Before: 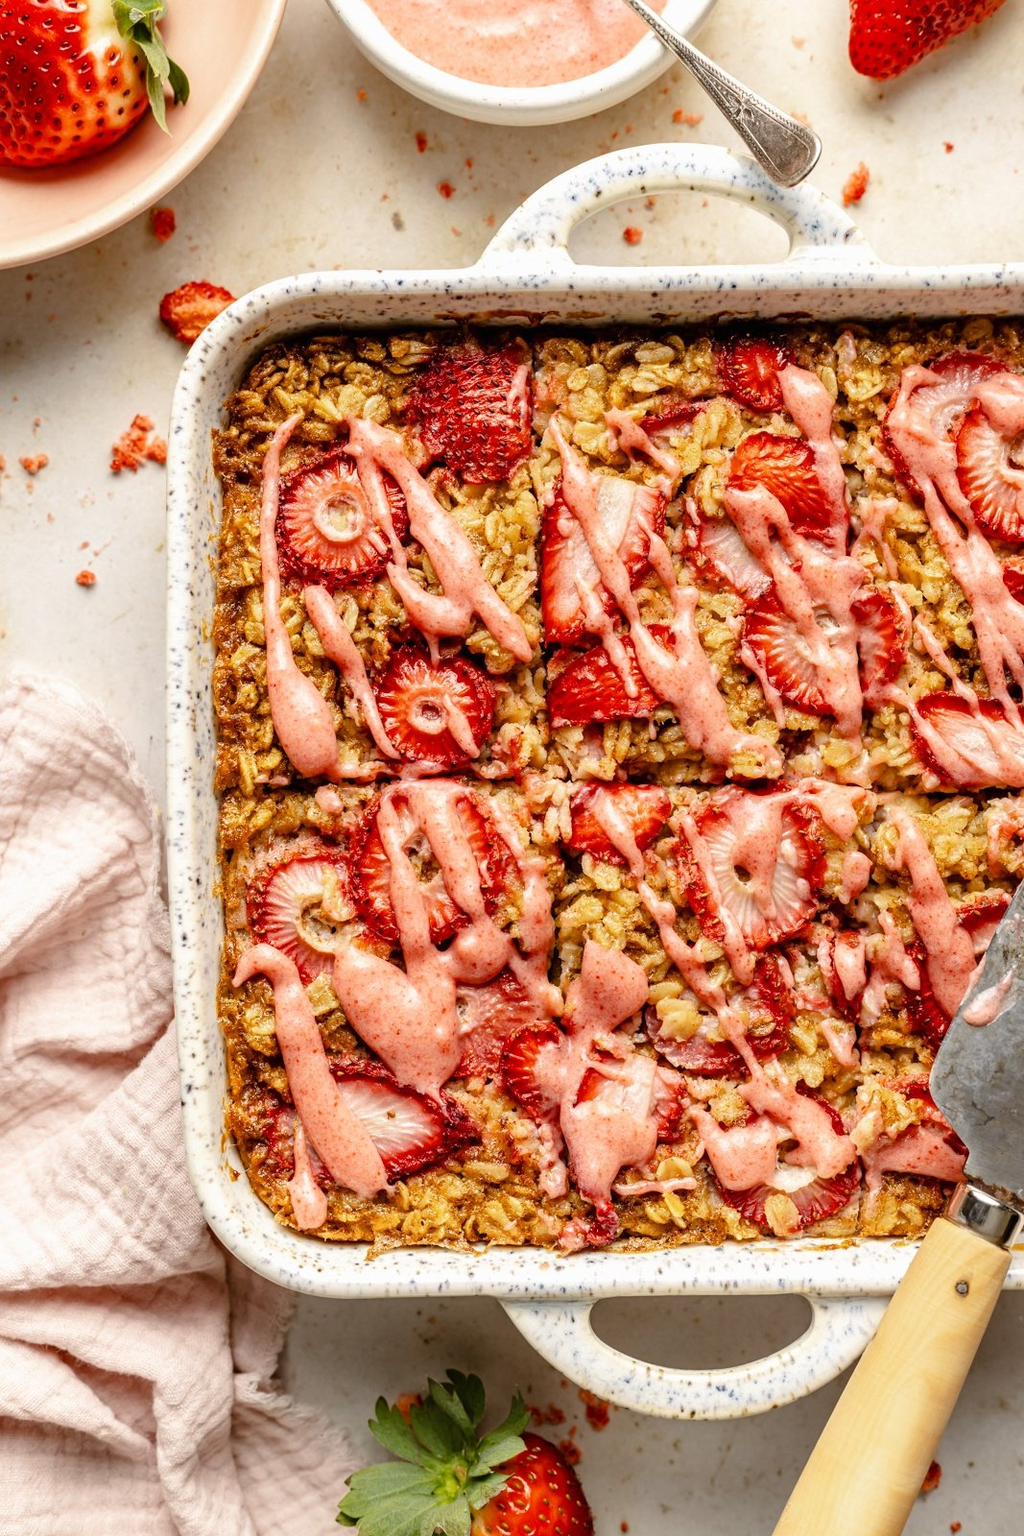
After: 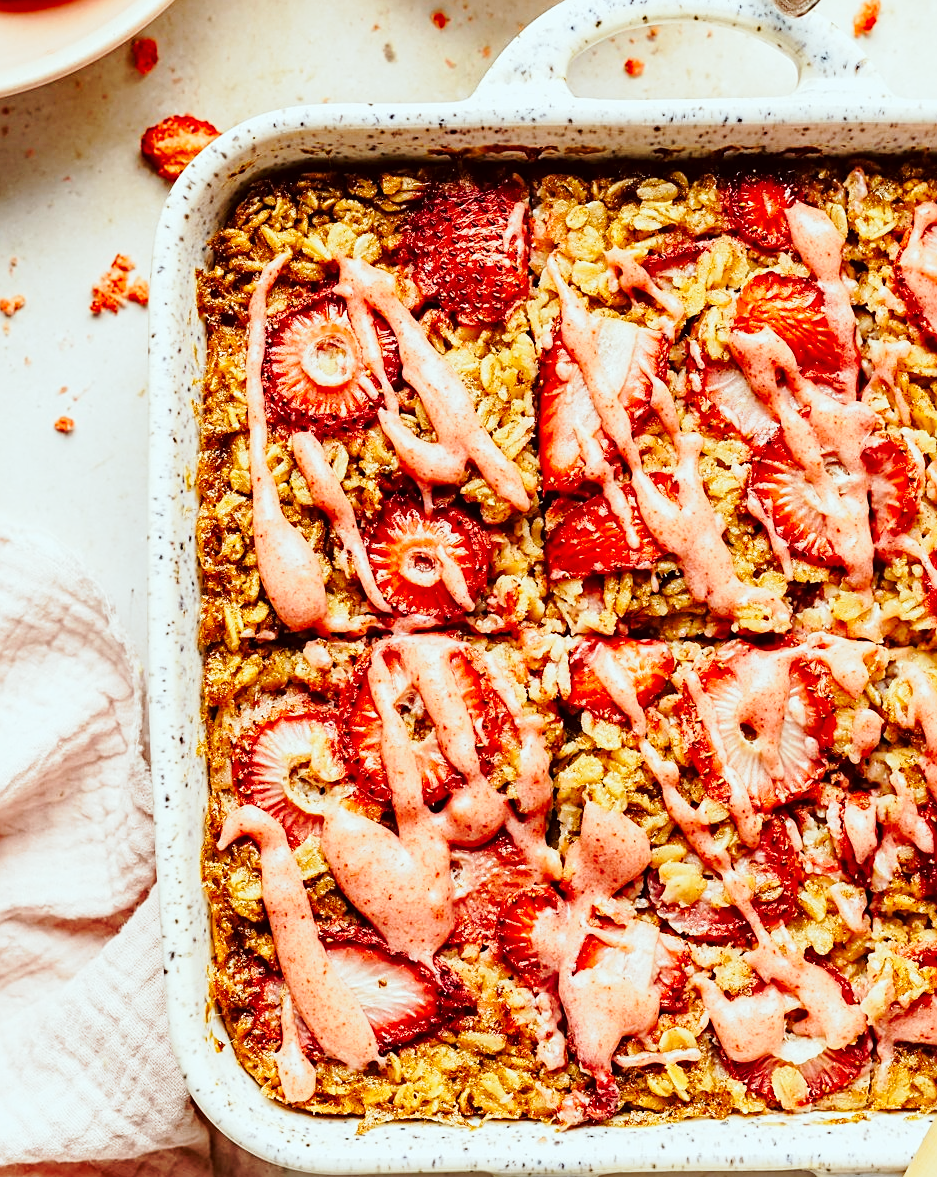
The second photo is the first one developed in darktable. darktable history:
crop and rotate: left 2.434%, top 11.142%, right 9.662%, bottom 15.244%
sharpen: on, module defaults
color correction: highlights a* -4.96, highlights b* -3.27, shadows a* 4.13, shadows b* 4.29
tone curve: curves: ch0 [(0, 0) (0.114, 0.083) (0.303, 0.285) (0.447, 0.51) (0.602, 0.697) (0.772, 0.866) (0.999, 0.978)]; ch1 [(0, 0) (0.389, 0.352) (0.458, 0.433) (0.486, 0.474) (0.509, 0.505) (0.535, 0.528) (0.57, 0.579) (0.696, 0.706) (1, 1)]; ch2 [(0, 0) (0.369, 0.388) (0.449, 0.431) (0.501, 0.5) (0.528, 0.527) (0.589, 0.608) (0.697, 0.721) (1, 1)], preserve colors none
